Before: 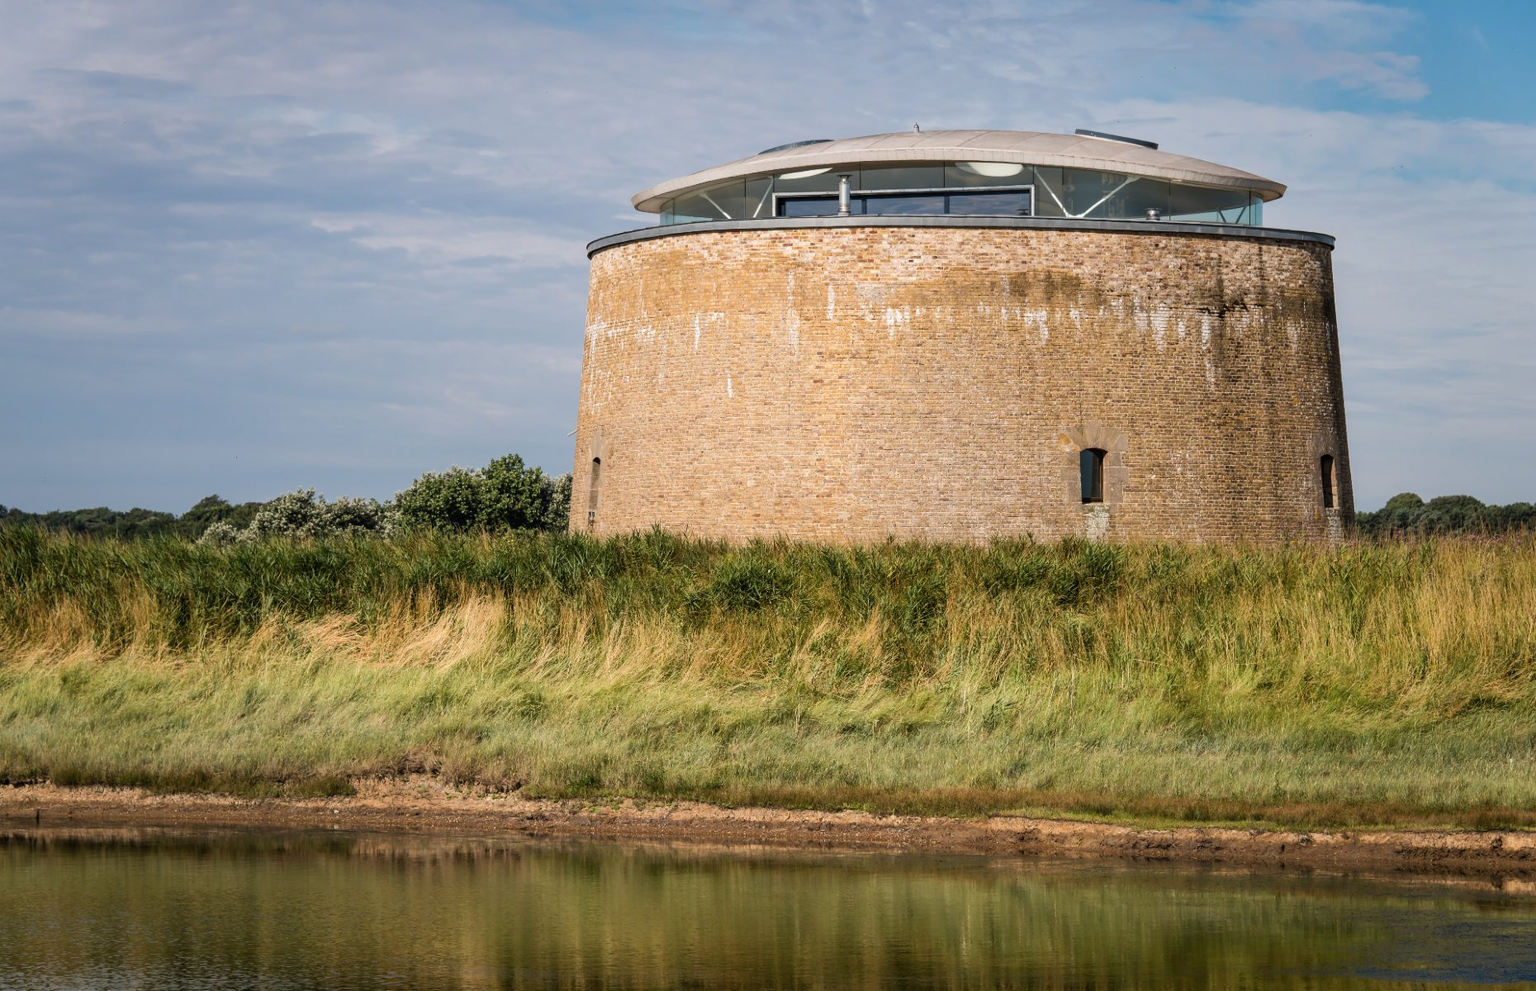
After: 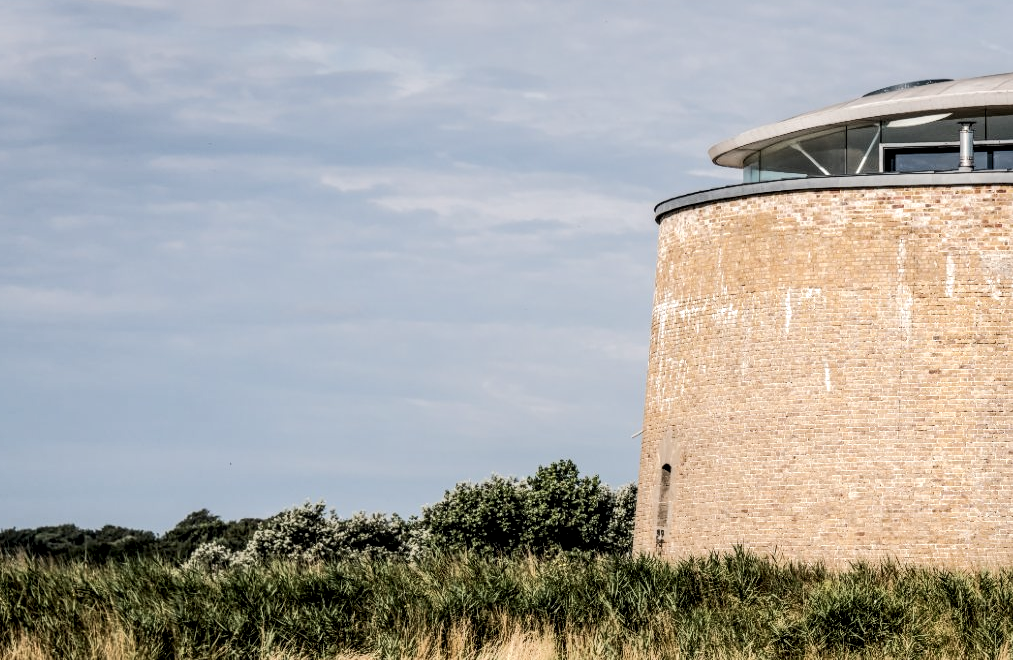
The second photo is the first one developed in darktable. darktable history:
crop and rotate: left 3.064%, top 7.548%, right 42.452%, bottom 37.373%
local contrast: highlights 60%, shadows 60%, detail 160%
contrast brightness saturation: contrast 0.096, saturation -0.303
tone curve: curves: ch0 [(0, 0.019) (0.066, 0.054) (0.184, 0.184) (0.369, 0.417) (0.501, 0.586) (0.617, 0.71) (0.743, 0.787) (0.997, 0.997)]; ch1 [(0, 0) (0.187, 0.156) (0.388, 0.372) (0.437, 0.428) (0.474, 0.472) (0.499, 0.5) (0.521, 0.514) (0.548, 0.567) (0.6, 0.629) (0.82, 0.831) (1, 1)]; ch2 [(0, 0) (0.234, 0.227) (0.352, 0.372) (0.459, 0.484) (0.5, 0.505) (0.518, 0.516) (0.529, 0.541) (0.56, 0.594) (0.607, 0.644) (0.74, 0.771) (0.858, 0.873) (0.999, 0.994)], color space Lab, linked channels, preserve colors none
